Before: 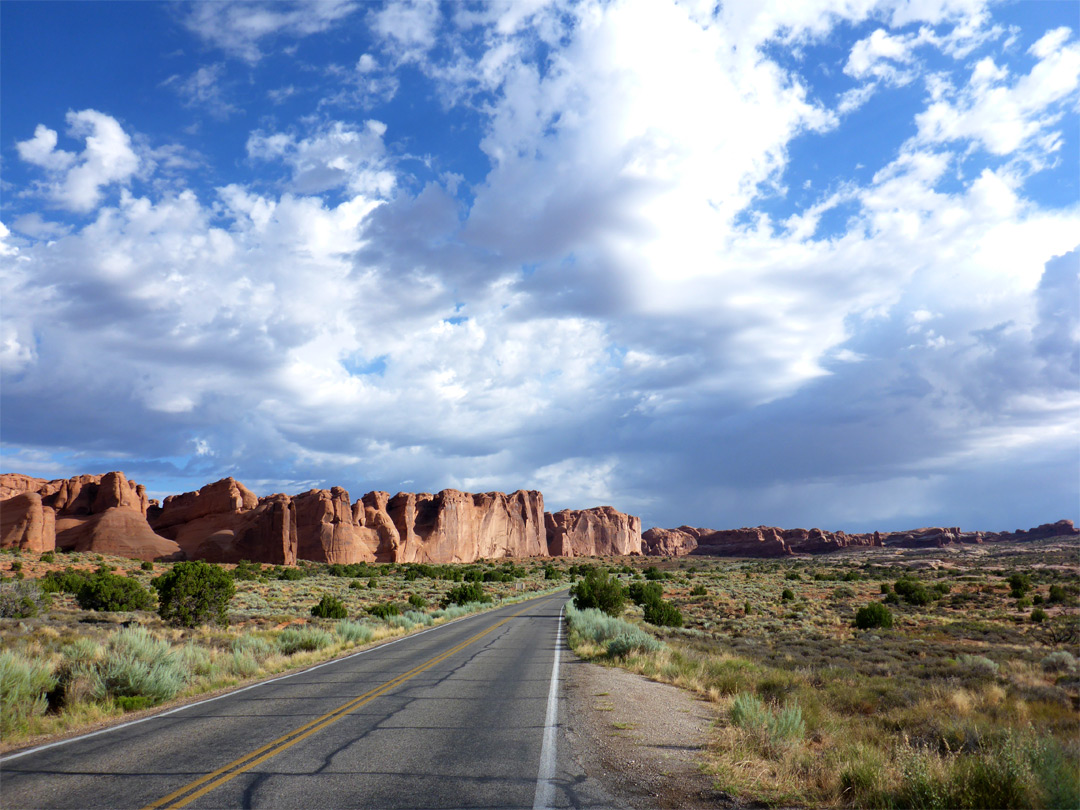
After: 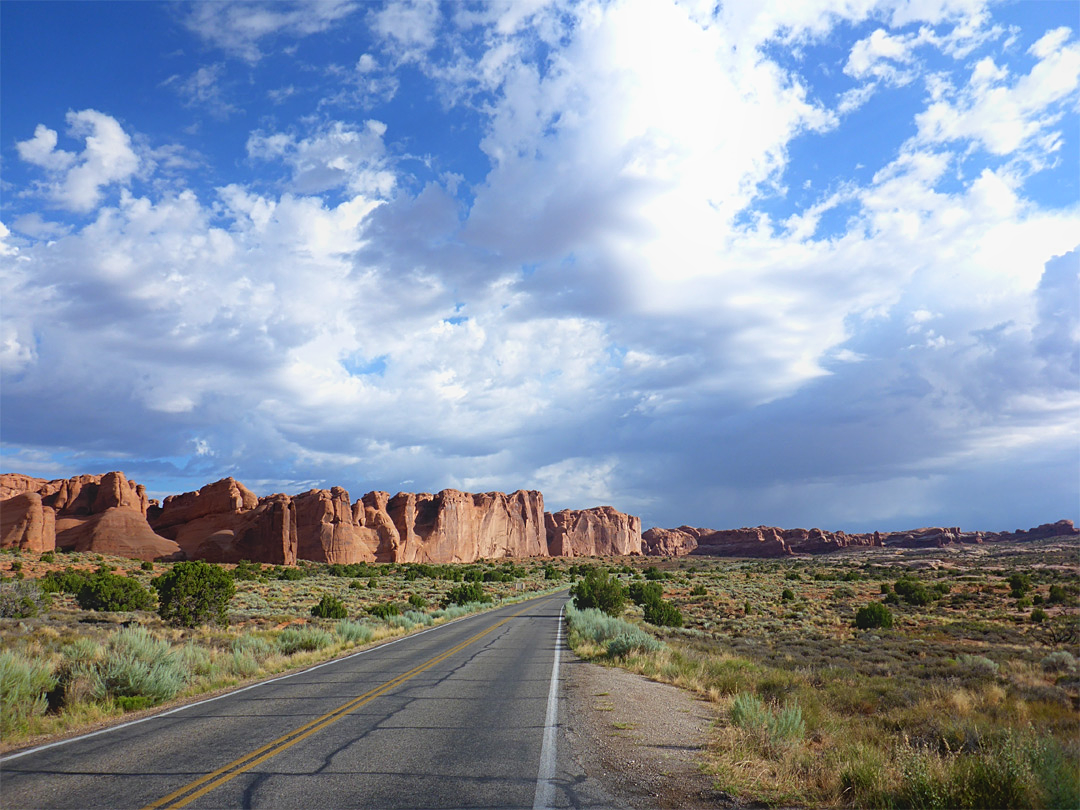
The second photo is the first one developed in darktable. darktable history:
sharpen: radius 1.285, amount 0.288, threshold 0.178
contrast equalizer: y [[0.439, 0.44, 0.442, 0.457, 0.493, 0.498], [0.5 ×6], [0.5 ×6], [0 ×6], [0 ×6]]
